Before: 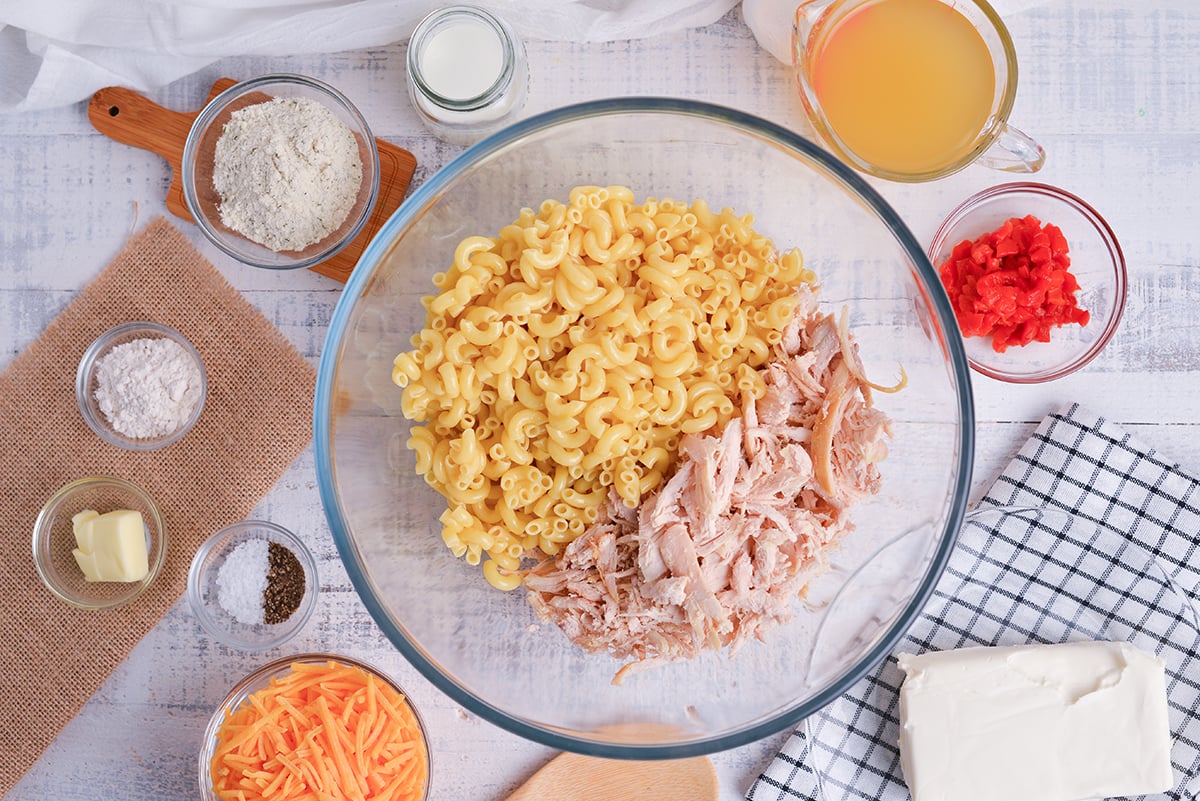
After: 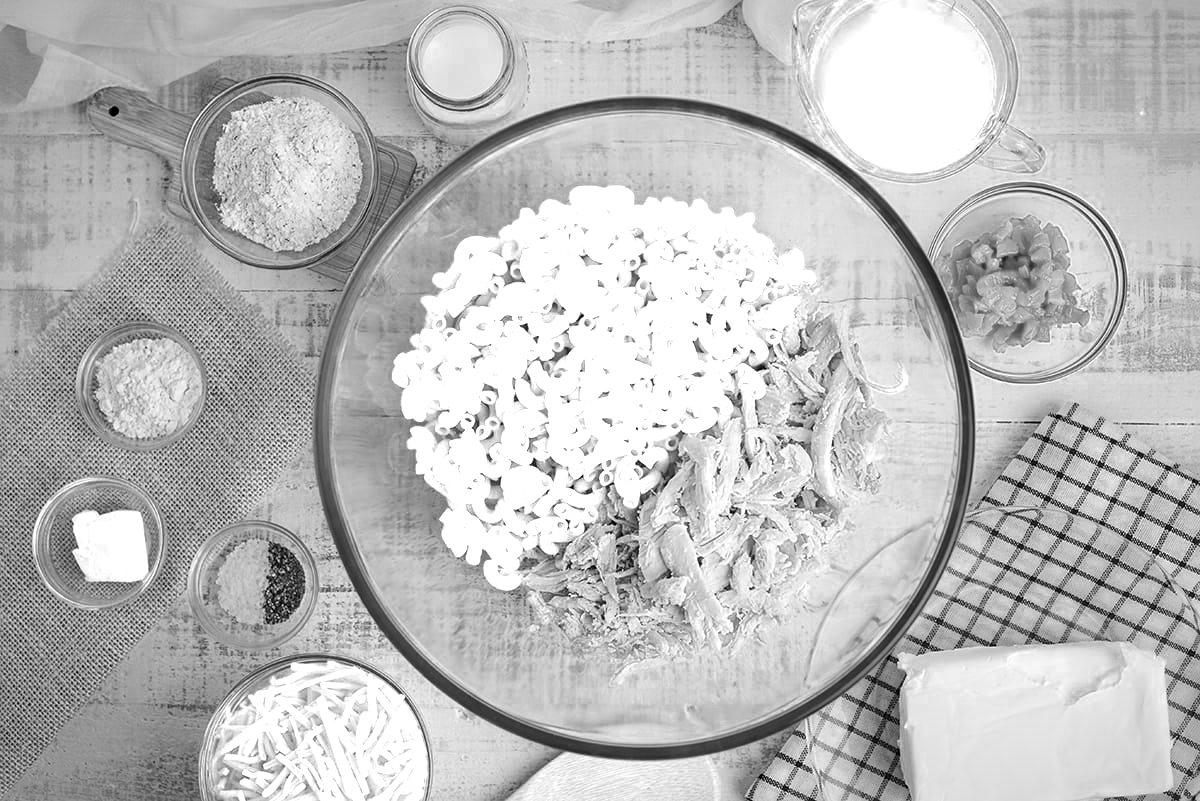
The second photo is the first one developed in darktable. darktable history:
contrast brightness saturation: contrast 0.042, saturation 0.069
sharpen: amount 0.211
color zones: curves: ch0 [(0, 0.554) (0.146, 0.662) (0.293, 0.86) (0.503, 0.774) (0.637, 0.106) (0.74, 0.072) (0.866, 0.488) (0.998, 0.569)]; ch1 [(0, 0) (0.143, 0) (0.286, 0) (0.429, 0) (0.571, 0) (0.714, 0) (0.857, 0)]
exposure: compensate highlight preservation false
vignetting: fall-off start 97.72%, fall-off radius 99.27%, brightness -0.627, saturation -0.676, width/height ratio 1.367
local contrast: on, module defaults
